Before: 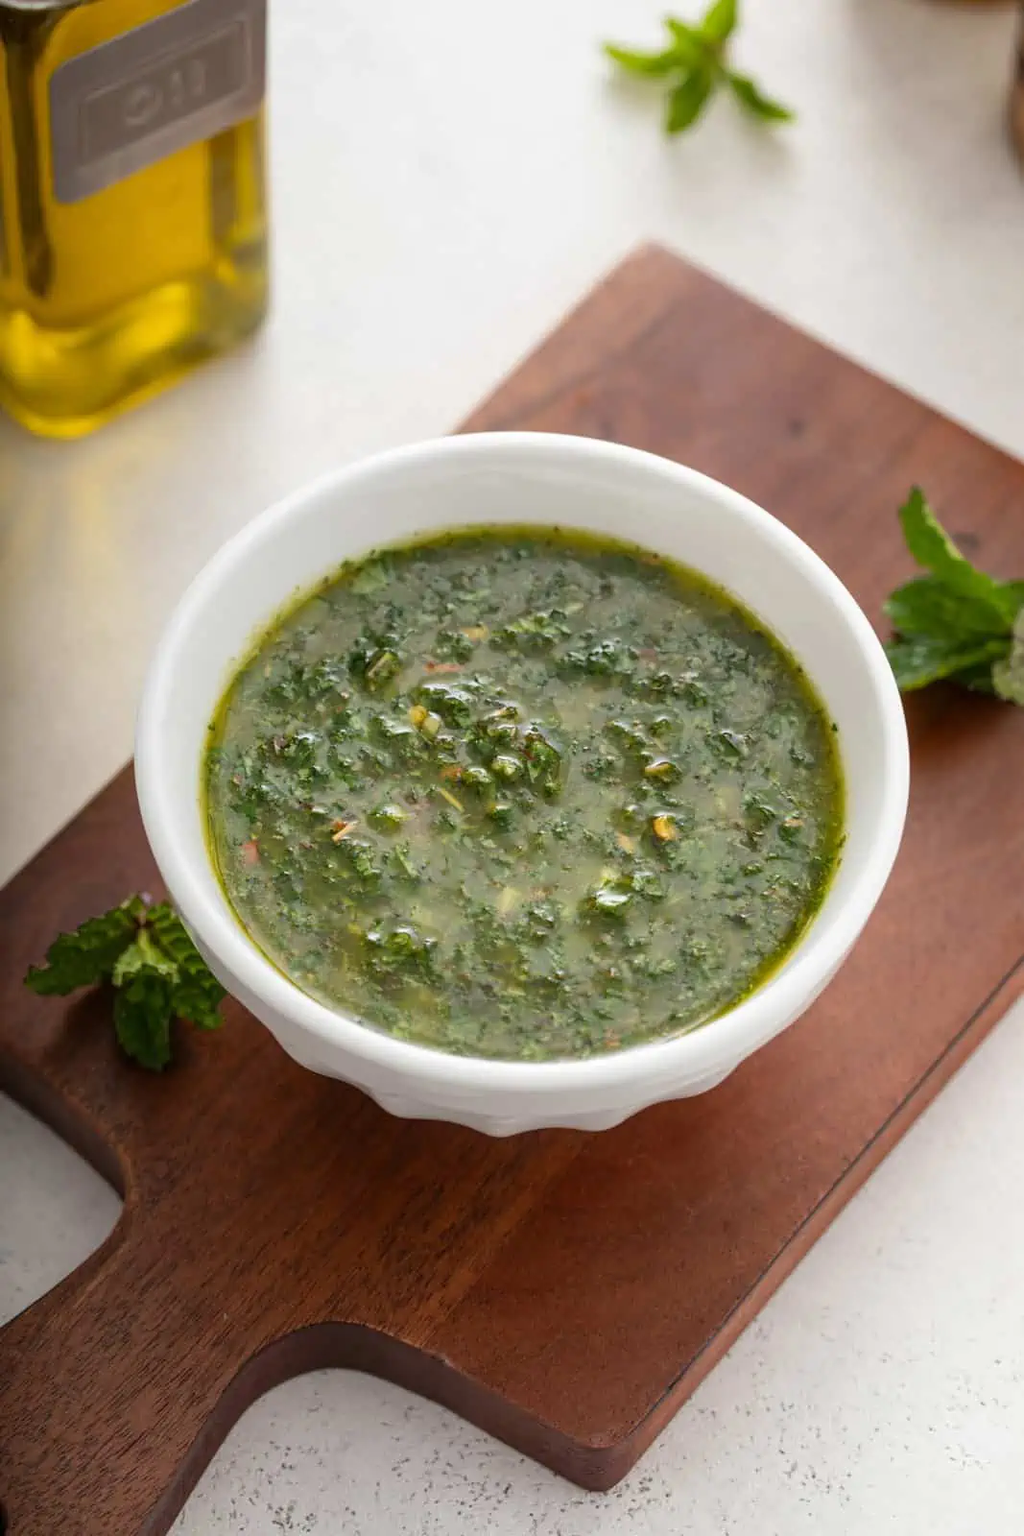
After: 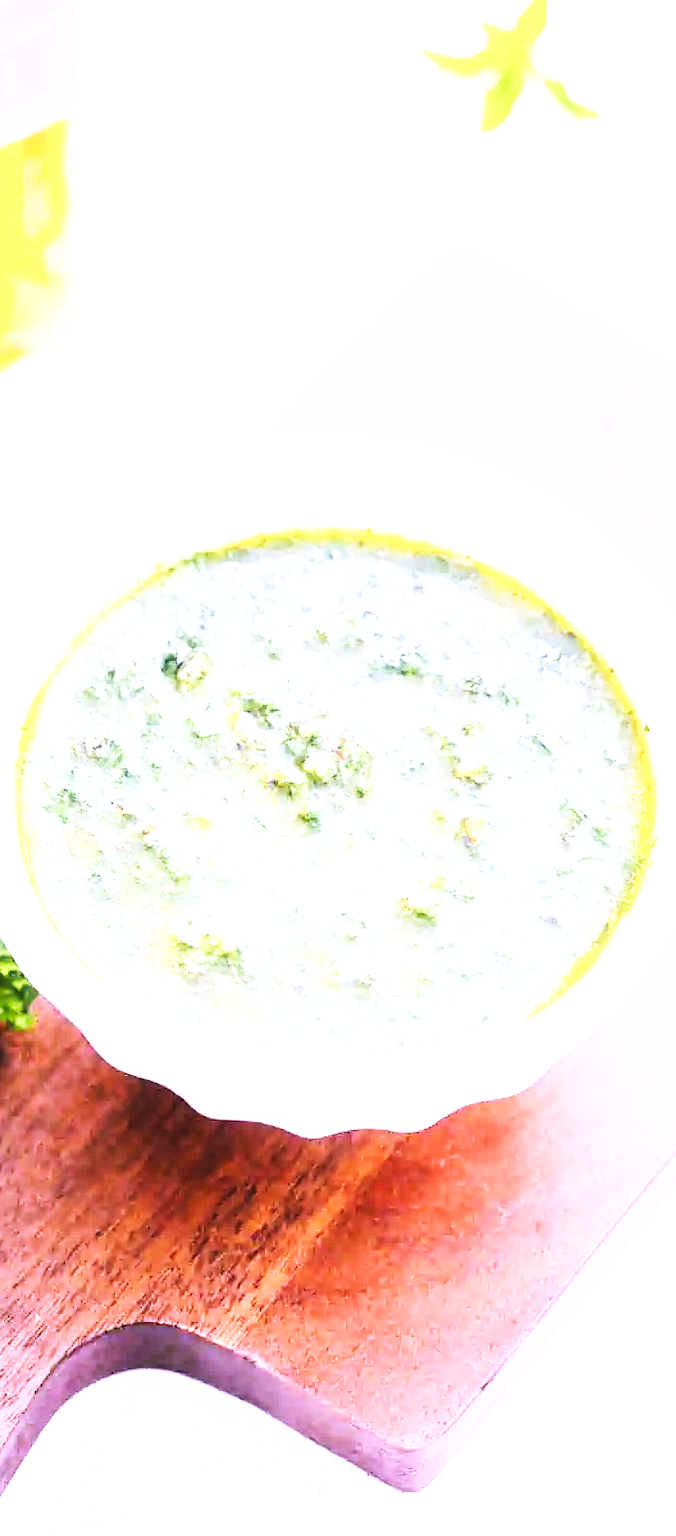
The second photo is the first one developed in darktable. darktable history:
base curve: curves: ch0 [(0, 0.003) (0.001, 0.002) (0.006, 0.004) (0.02, 0.022) (0.048, 0.086) (0.094, 0.234) (0.162, 0.431) (0.258, 0.629) (0.385, 0.8) (0.548, 0.918) (0.751, 0.988) (1, 1)], preserve colors none
rgb curve: curves: ch0 [(0, 0) (0.21, 0.15) (0.24, 0.21) (0.5, 0.75) (0.75, 0.96) (0.89, 0.99) (1, 1)]; ch1 [(0, 0.02) (0.21, 0.13) (0.25, 0.2) (0.5, 0.67) (0.75, 0.9) (0.89, 0.97) (1, 1)]; ch2 [(0, 0.02) (0.21, 0.13) (0.25, 0.2) (0.5, 0.67) (0.75, 0.9) (0.89, 0.97) (1, 1)], compensate middle gray true
crop and rotate: left 18.442%, right 15.508%
haze removal: strength -0.09, distance 0.358, compatibility mode true, adaptive false
white balance: red 0.98, blue 1.61
contrast brightness saturation: contrast 0.07, brightness 0.08, saturation 0.18
exposure: black level correction -0.005, exposure 1 EV, compensate highlight preservation false
